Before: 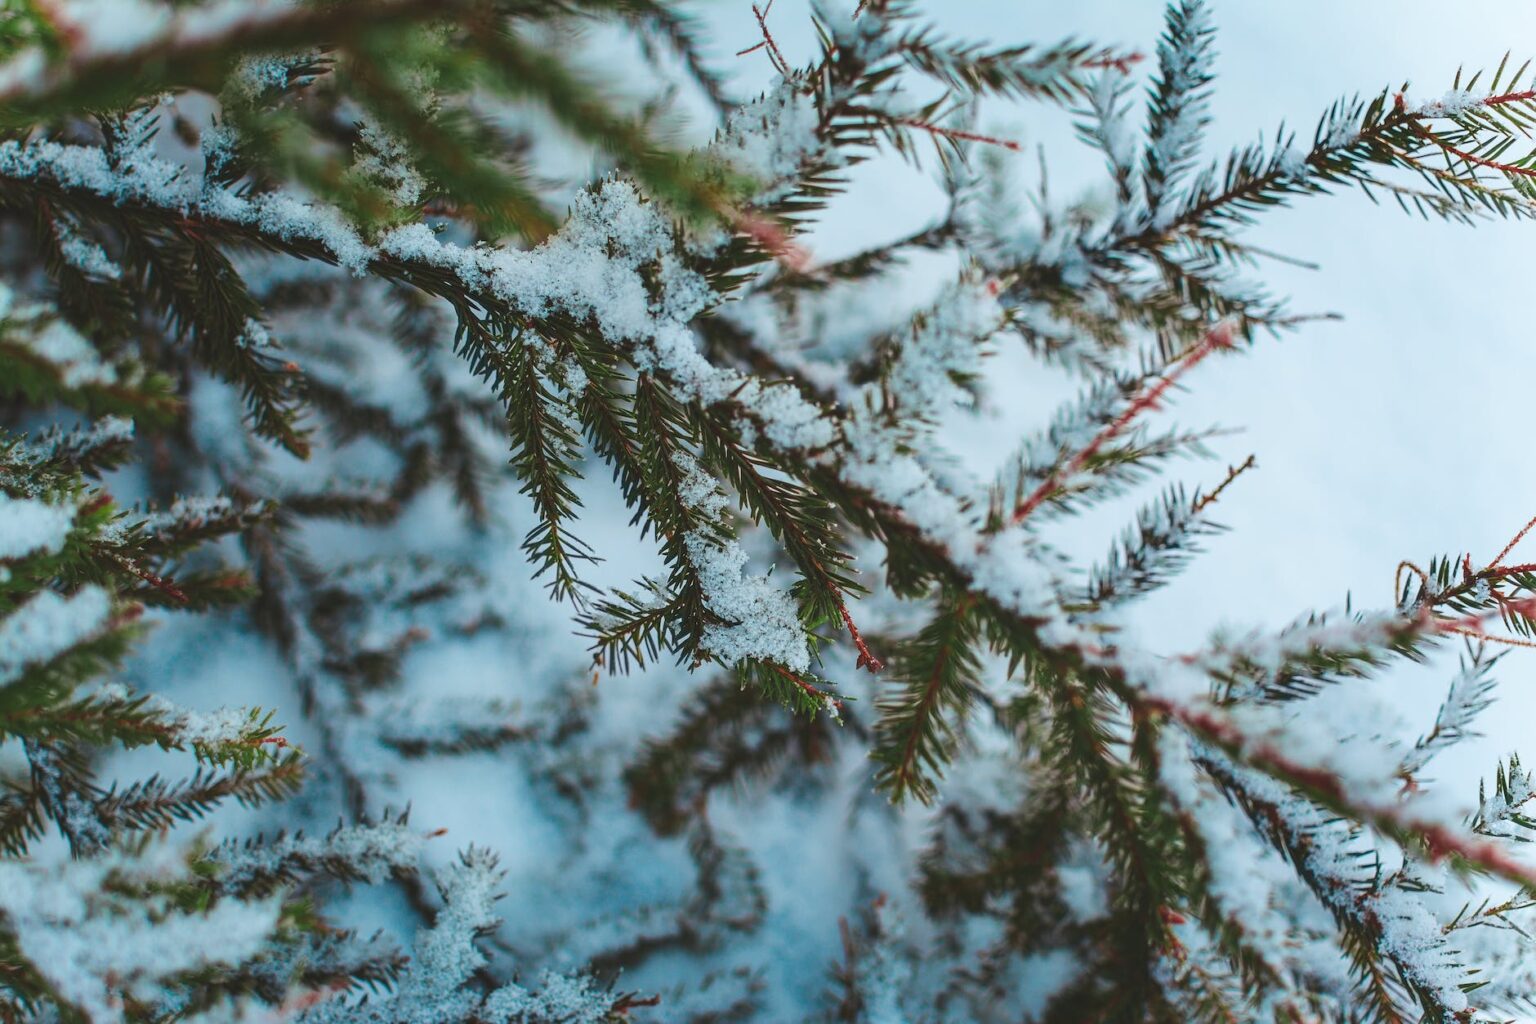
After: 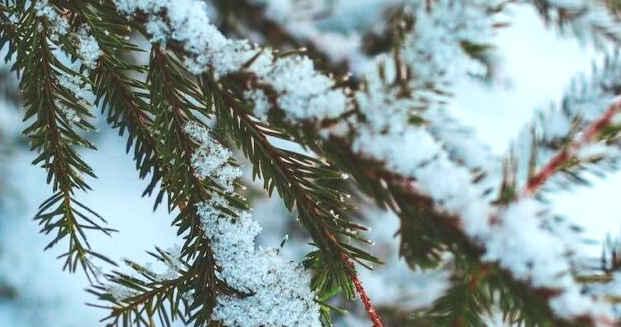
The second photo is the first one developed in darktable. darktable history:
exposure: black level correction 0, exposure 0.5 EV, compensate highlight preservation false
crop: left 31.751%, top 32.172%, right 27.8%, bottom 35.83%
